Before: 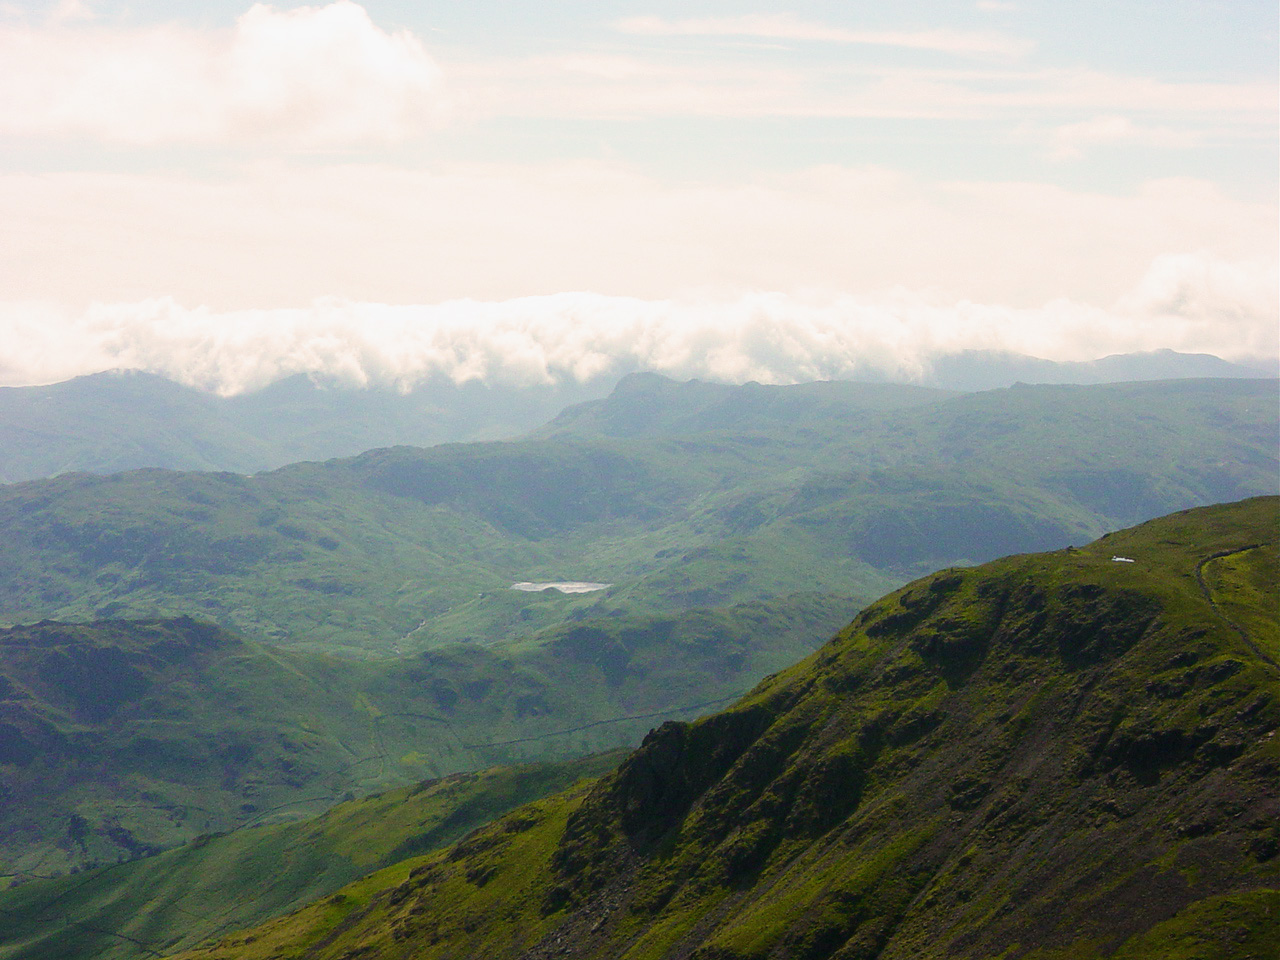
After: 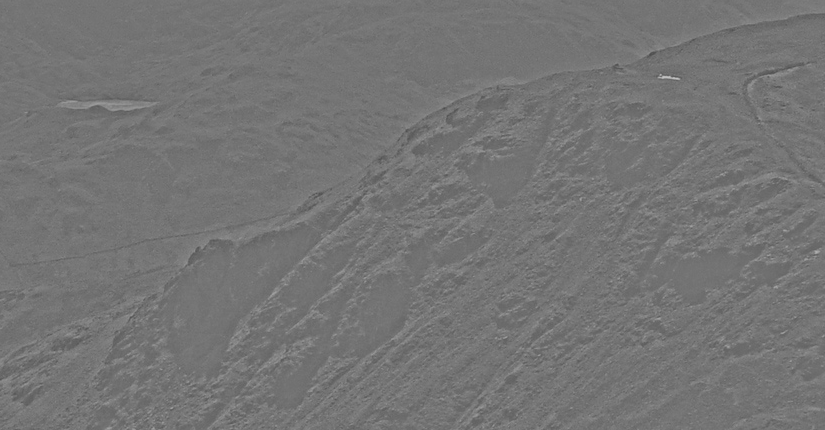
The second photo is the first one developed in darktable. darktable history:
monochrome: a 32, b 64, size 2.3
highpass: sharpness 25.84%, contrast boost 14.94%
crop and rotate: left 35.509%, top 50.238%, bottom 4.934%
exposure: exposure 0.2 EV, compensate highlight preservation false
